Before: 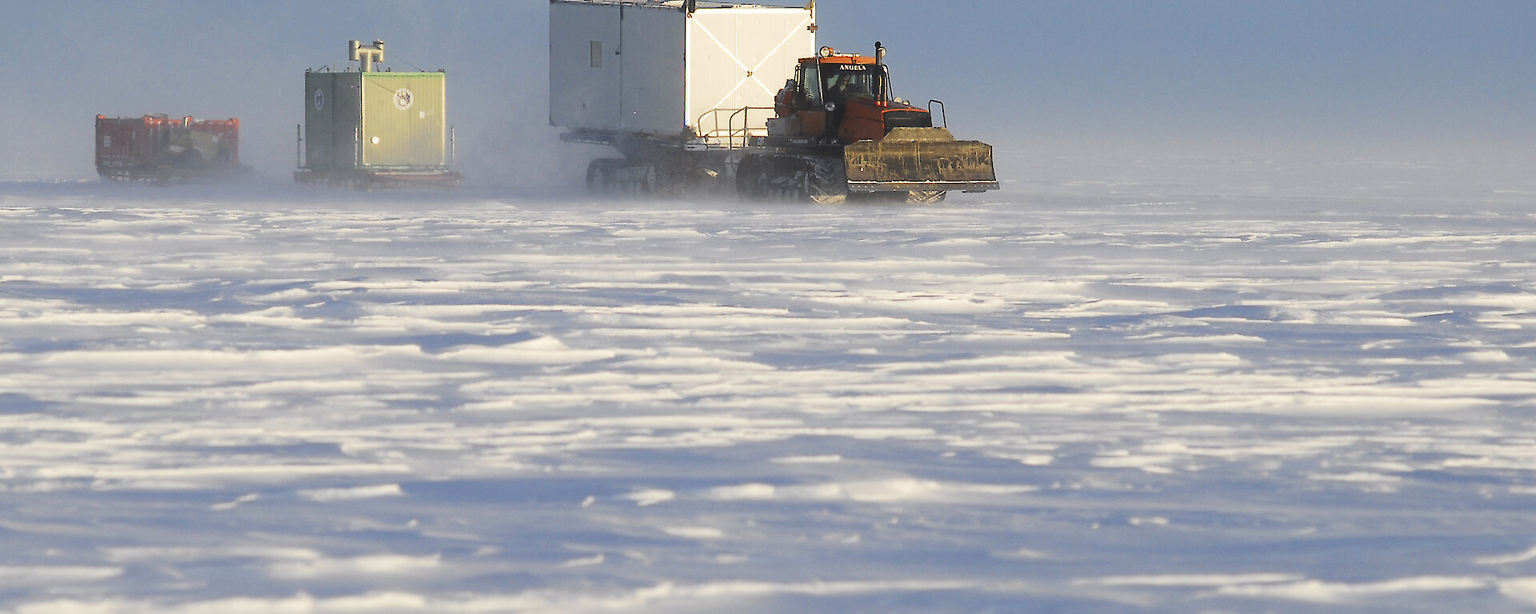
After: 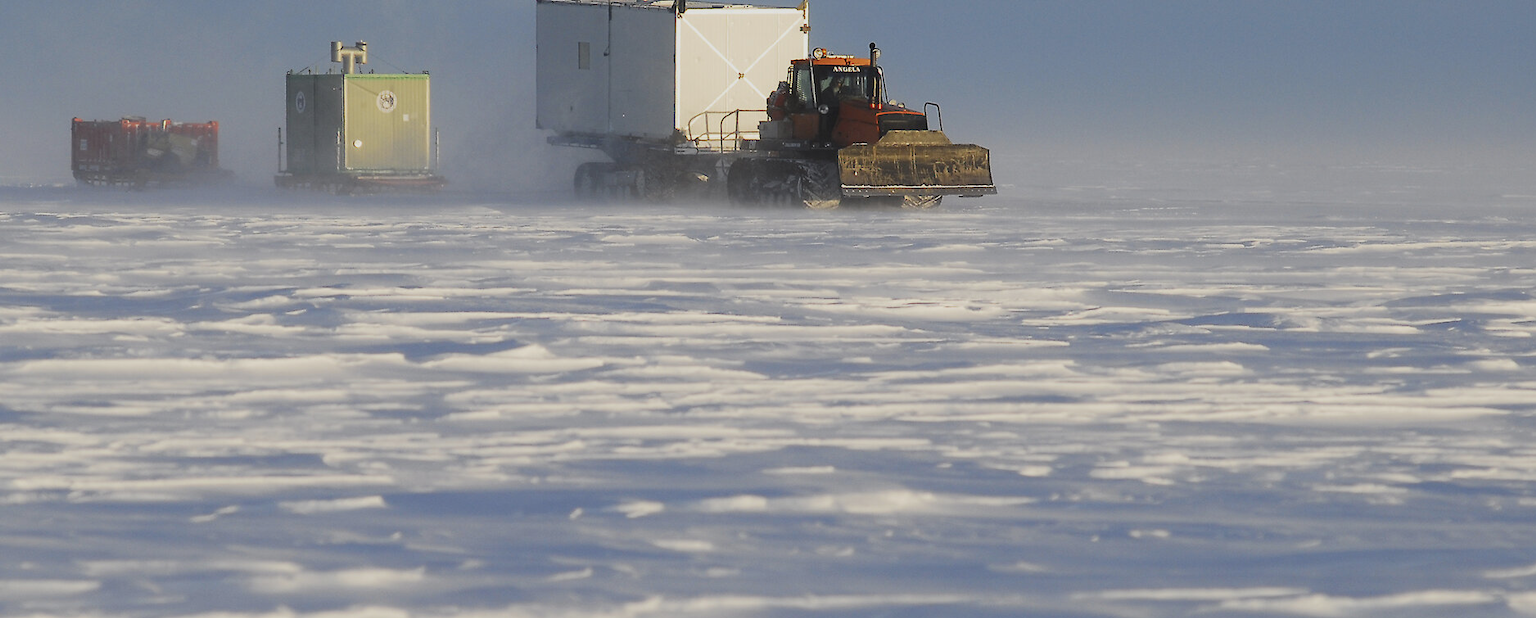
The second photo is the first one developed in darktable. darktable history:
crop and rotate: left 1.676%, right 0.606%, bottom 1.686%
exposure: exposure -0.414 EV, compensate highlight preservation false
